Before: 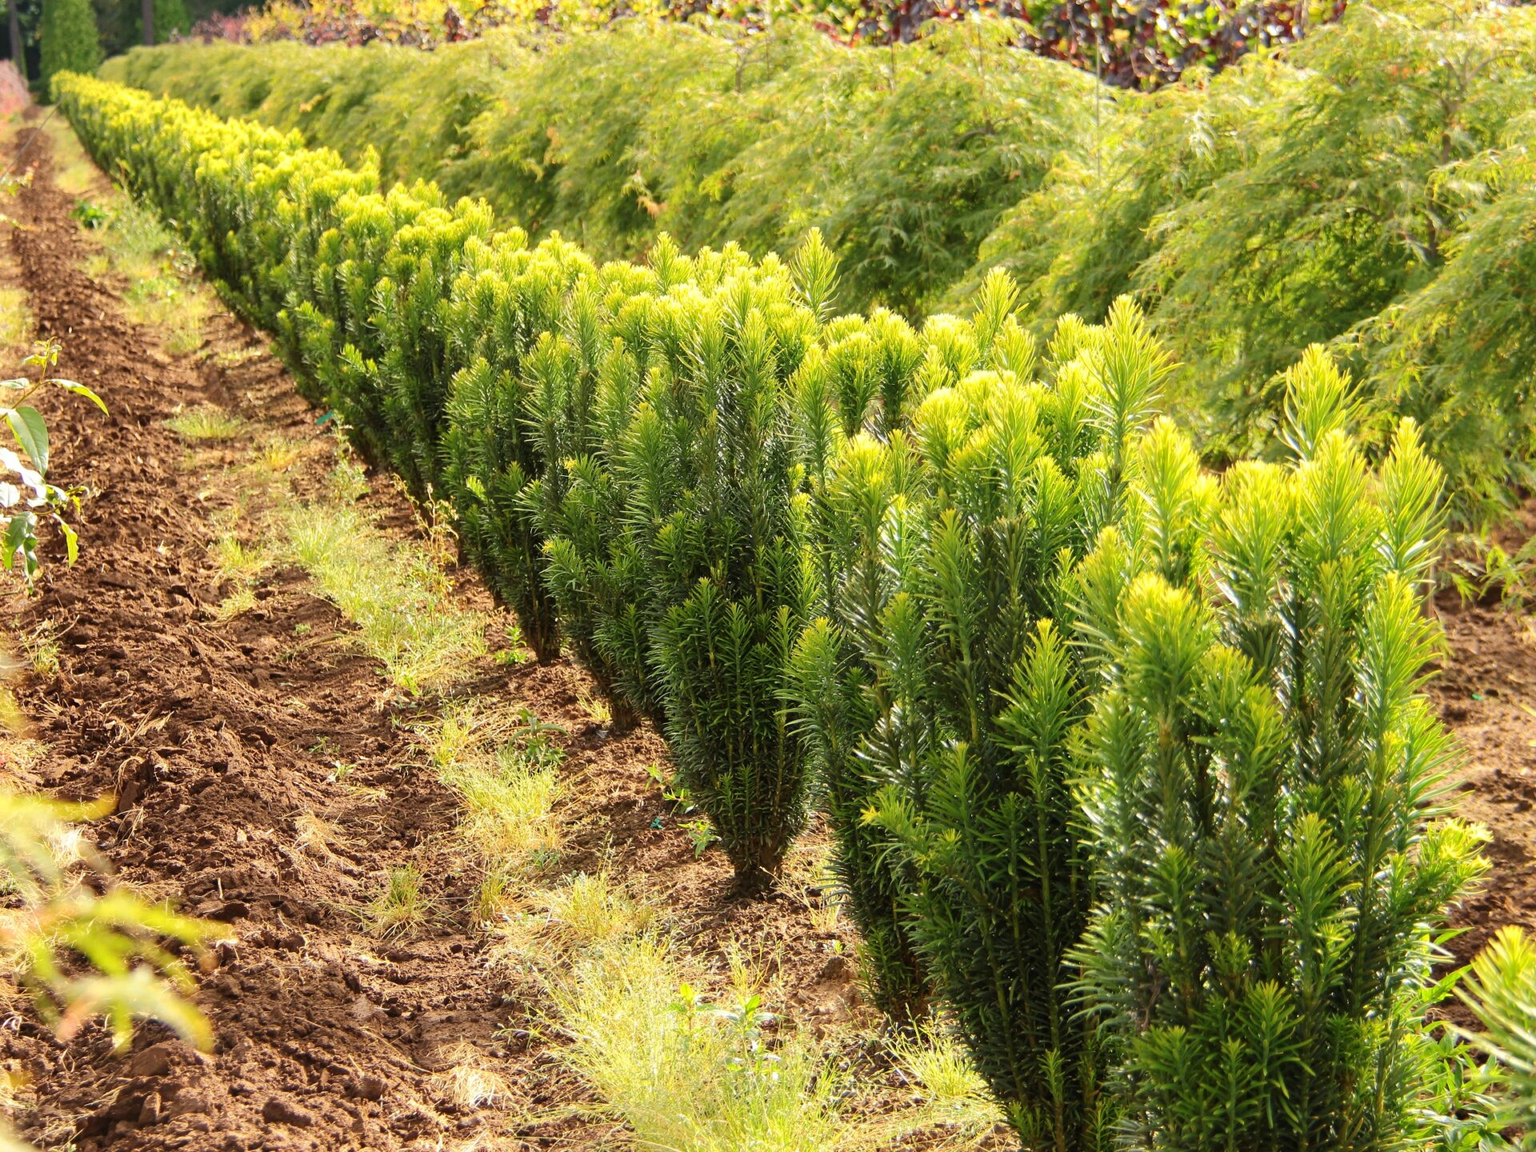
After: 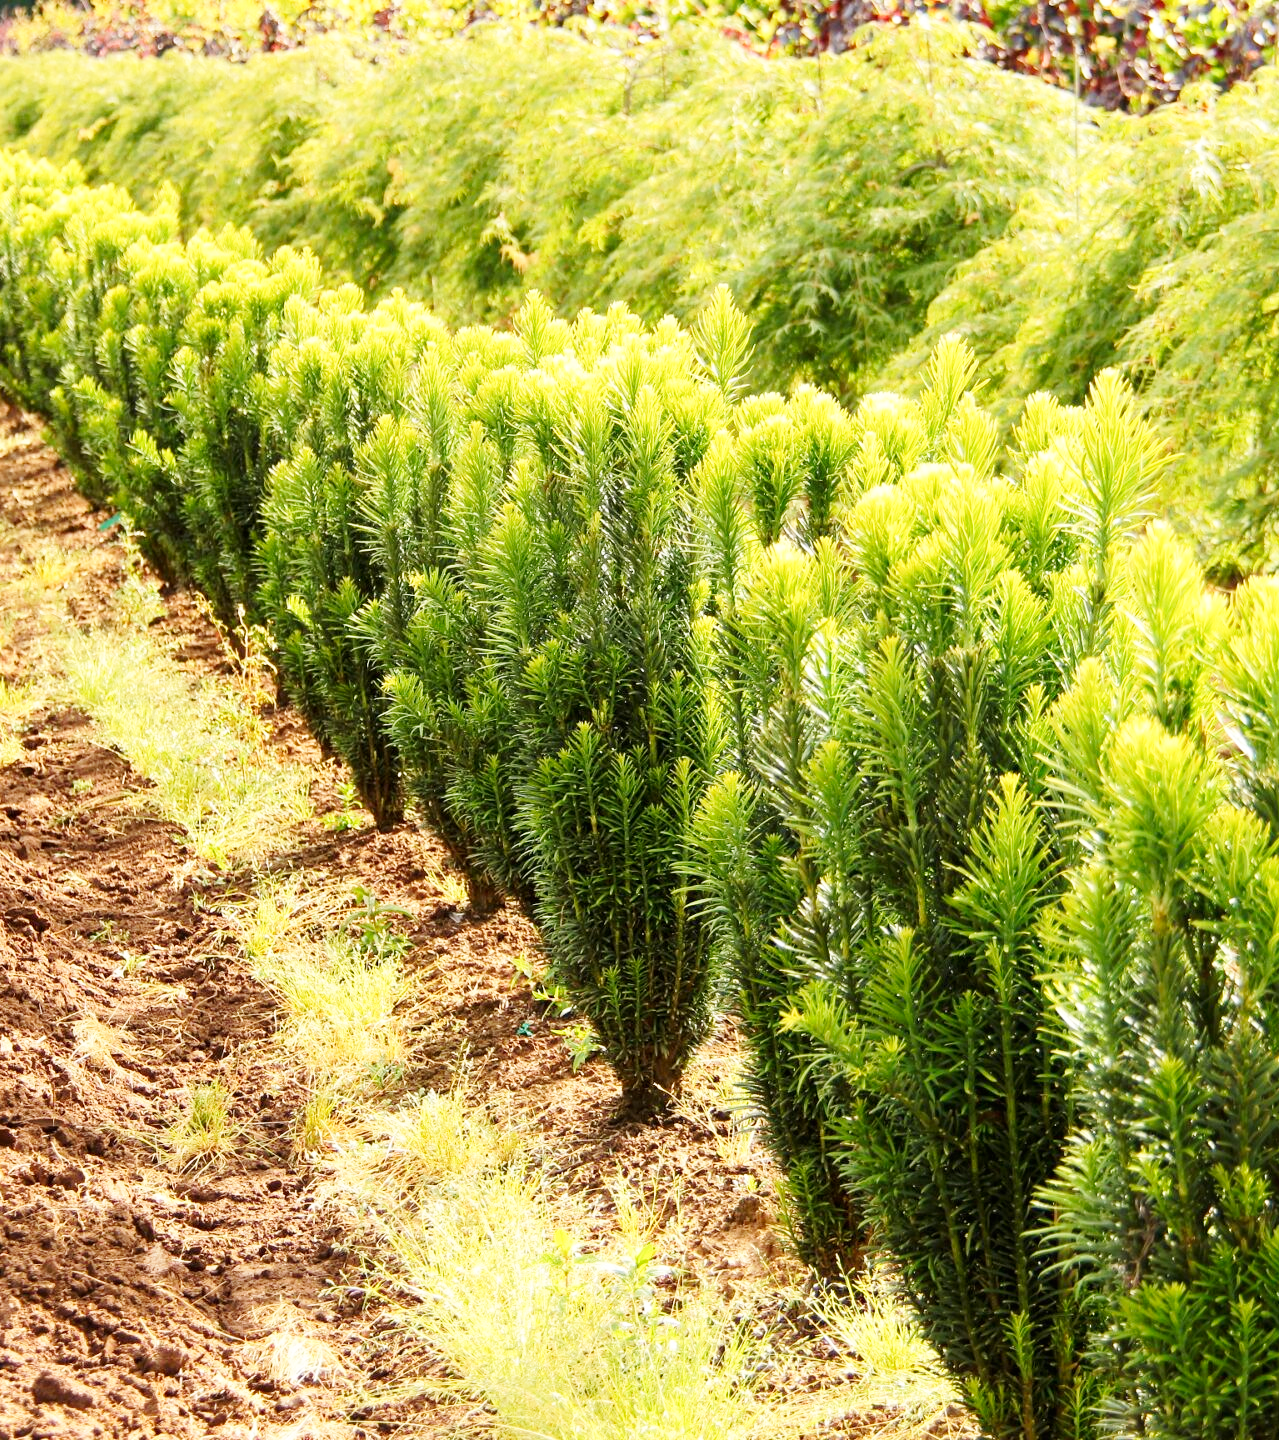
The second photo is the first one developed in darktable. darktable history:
crop: left 15.419%, right 17.914%
base curve: curves: ch0 [(0, 0) (0.005, 0.002) (0.15, 0.3) (0.4, 0.7) (0.75, 0.95) (1, 1)], preserve colors none
